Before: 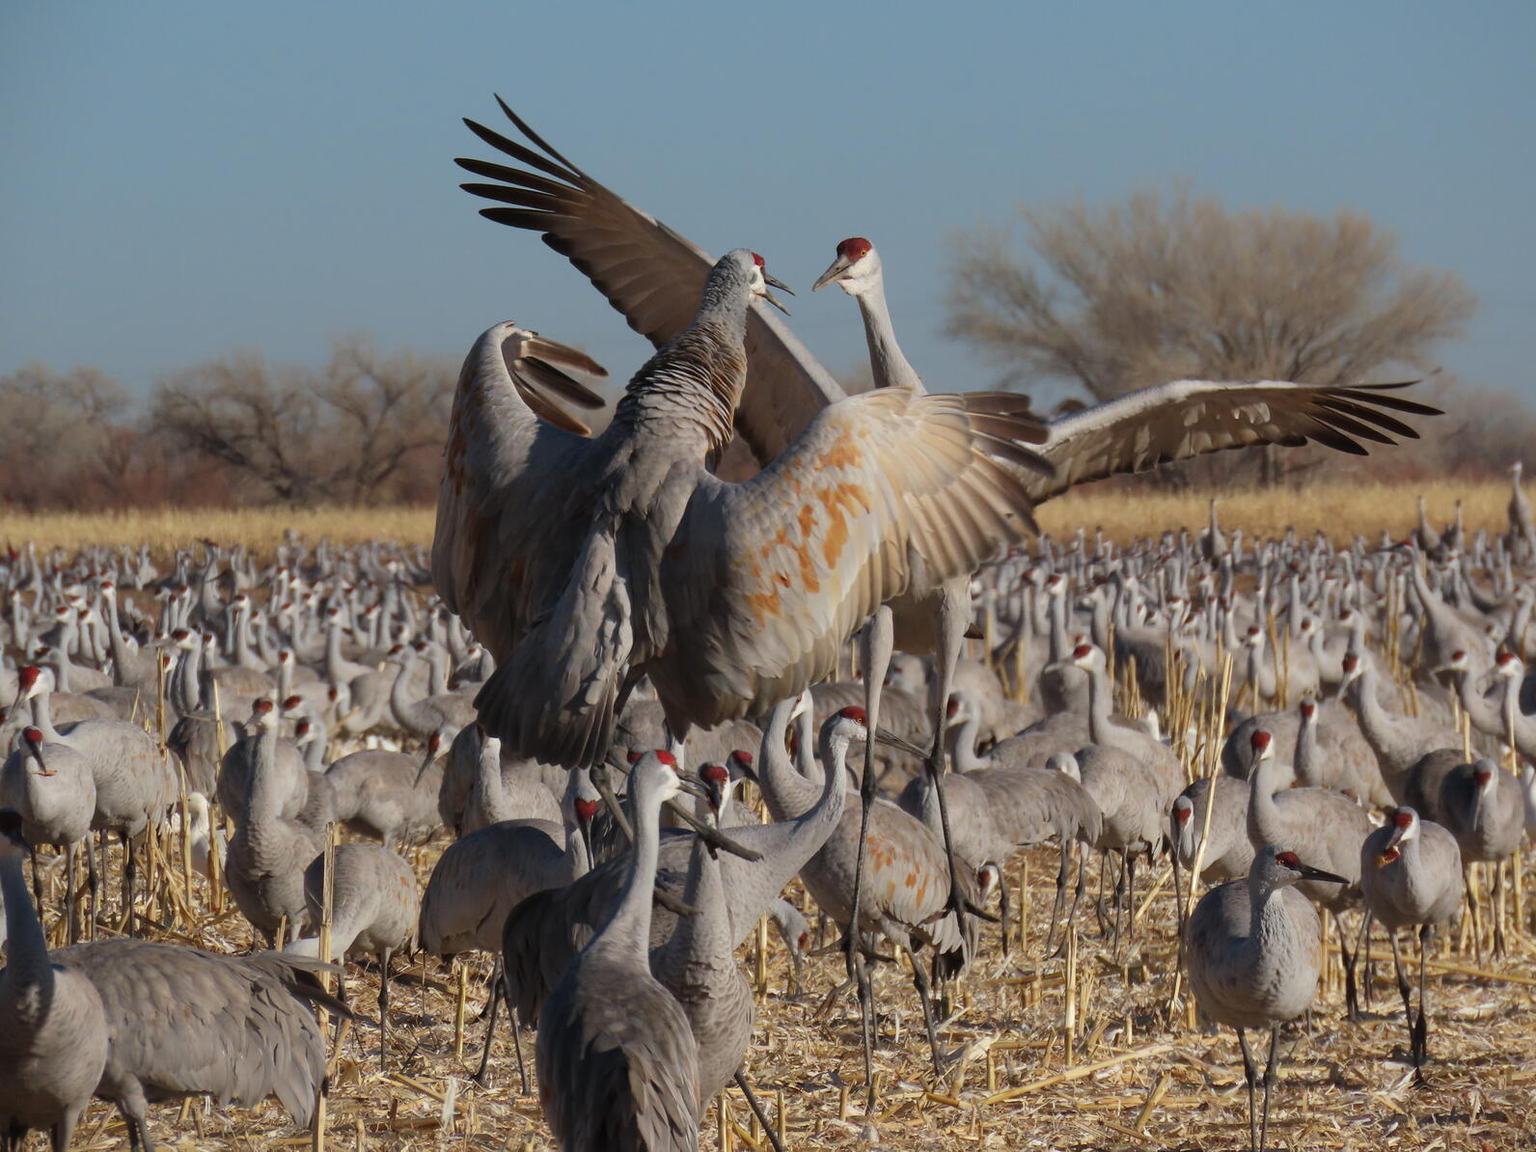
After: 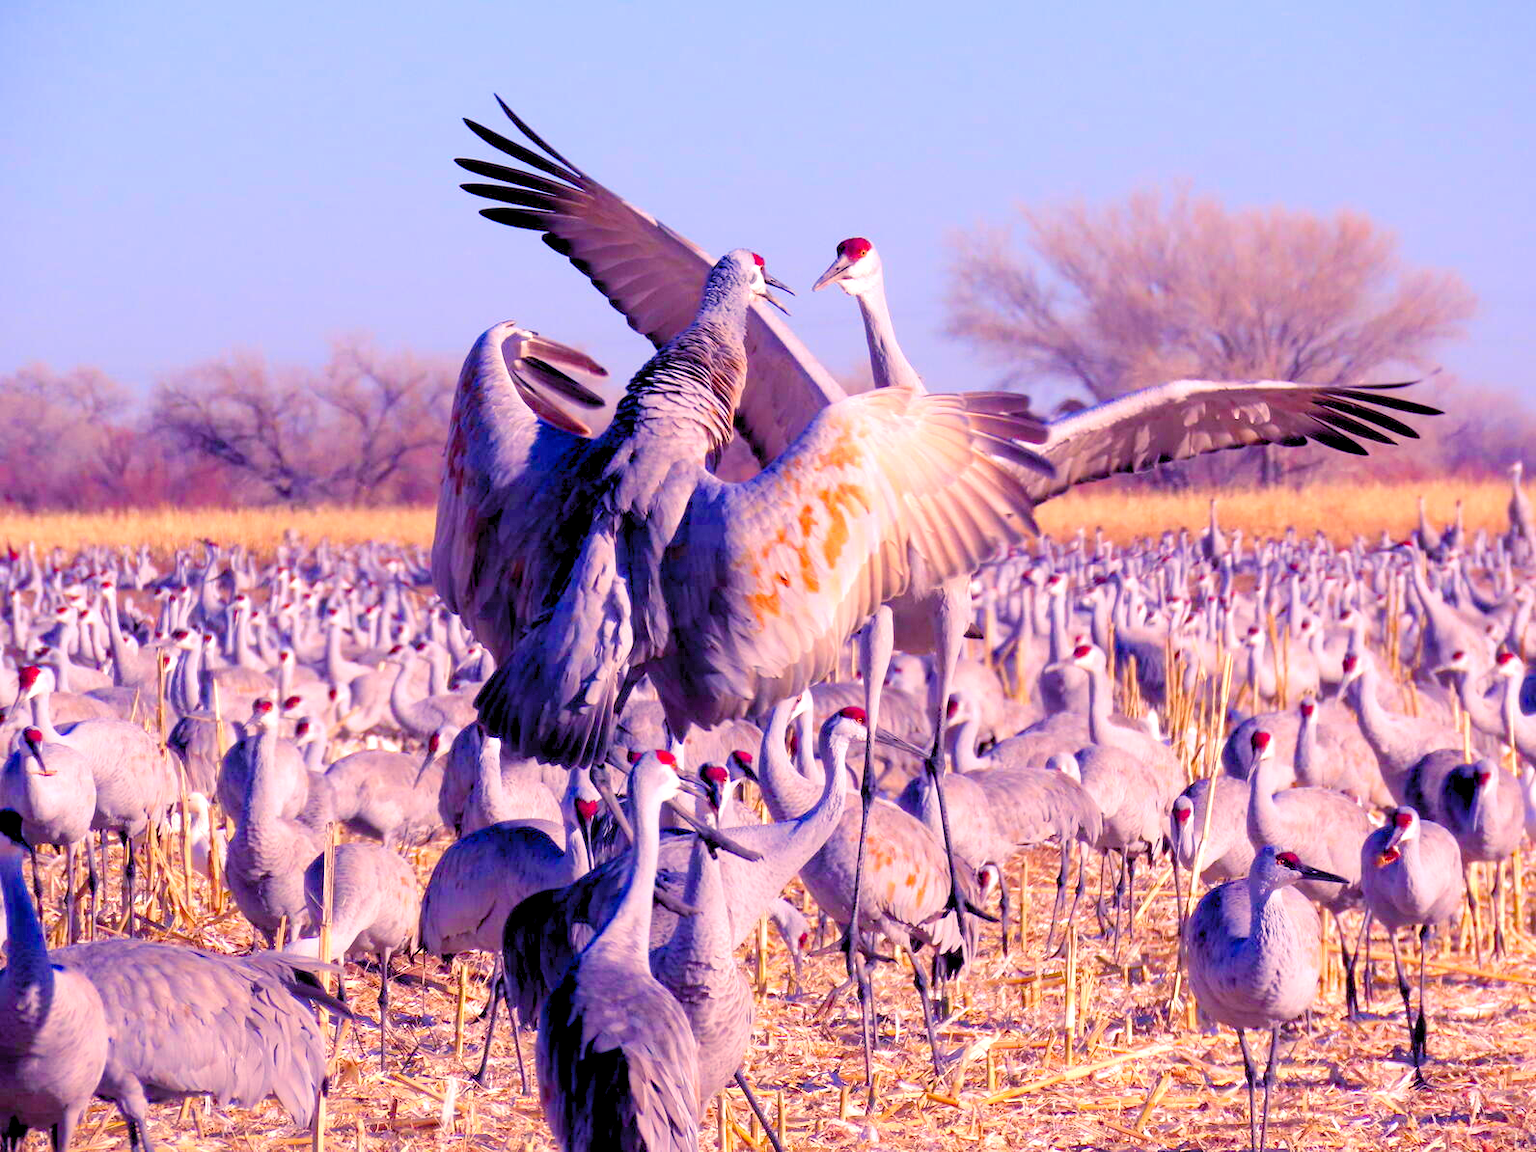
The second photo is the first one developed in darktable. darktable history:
white balance: red 1.188, blue 1.11
levels: levels [0.036, 0.364, 0.827]
color balance rgb: shadows lift › luminance -28.76%, shadows lift › chroma 15%, shadows lift › hue 270°, power › chroma 1%, power › hue 255°, highlights gain › luminance 7.14%, highlights gain › chroma 2%, highlights gain › hue 90°, global offset › luminance -0.29%, global offset › hue 260°, perceptual saturation grading › global saturation 20%, perceptual saturation grading › highlights -13.92%, perceptual saturation grading › shadows 50%
